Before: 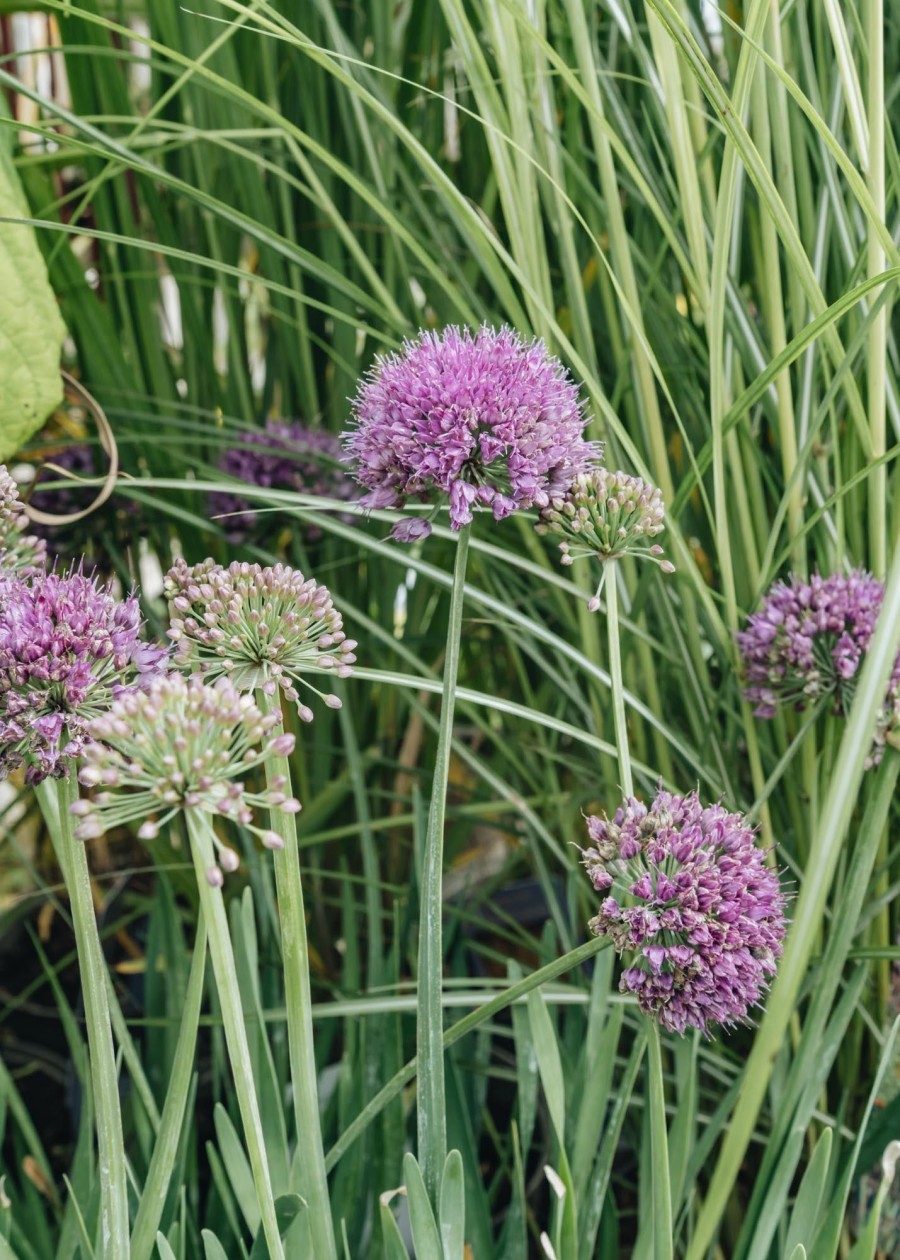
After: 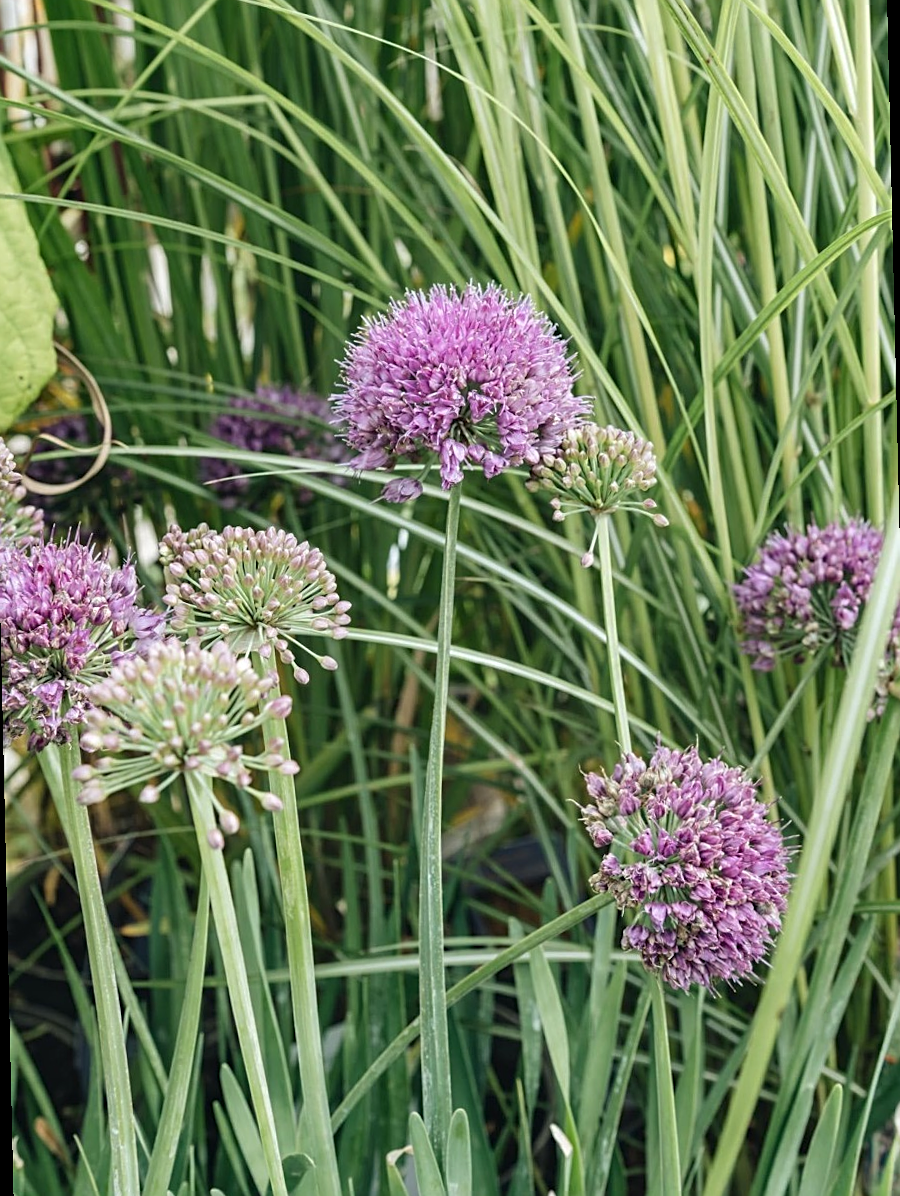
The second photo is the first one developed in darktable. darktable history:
sharpen: on, module defaults
rotate and perspective: rotation -1.32°, lens shift (horizontal) -0.031, crop left 0.015, crop right 0.985, crop top 0.047, crop bottom 0.982
exposure: exposure 0.15 EV, compensate highlight preservation false
